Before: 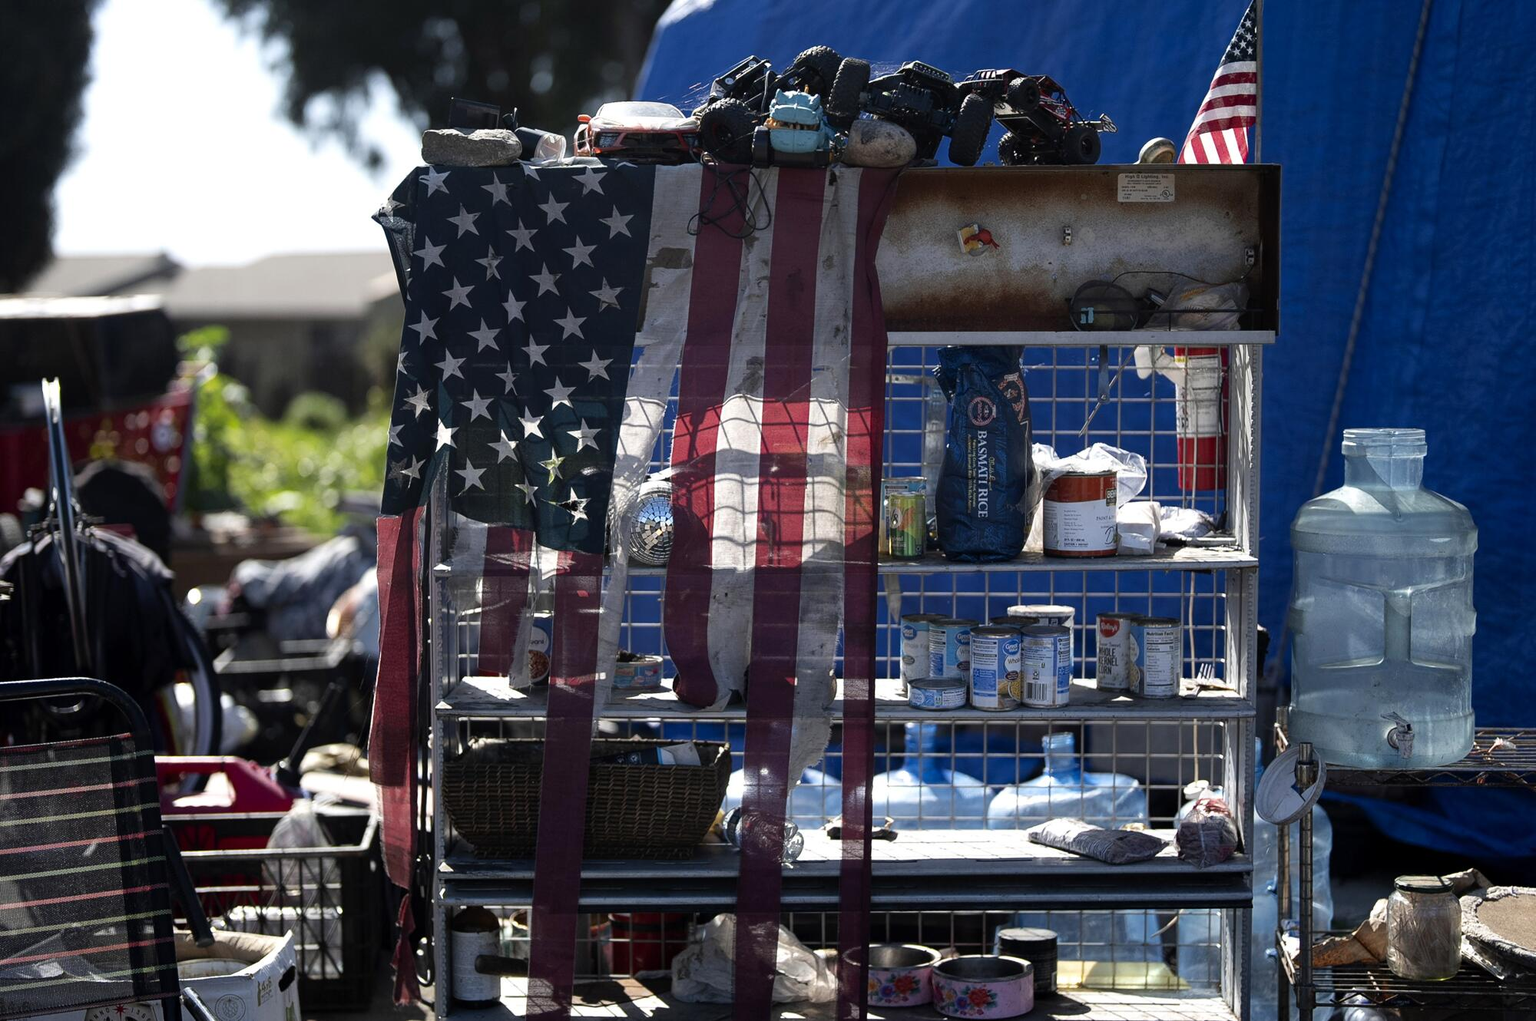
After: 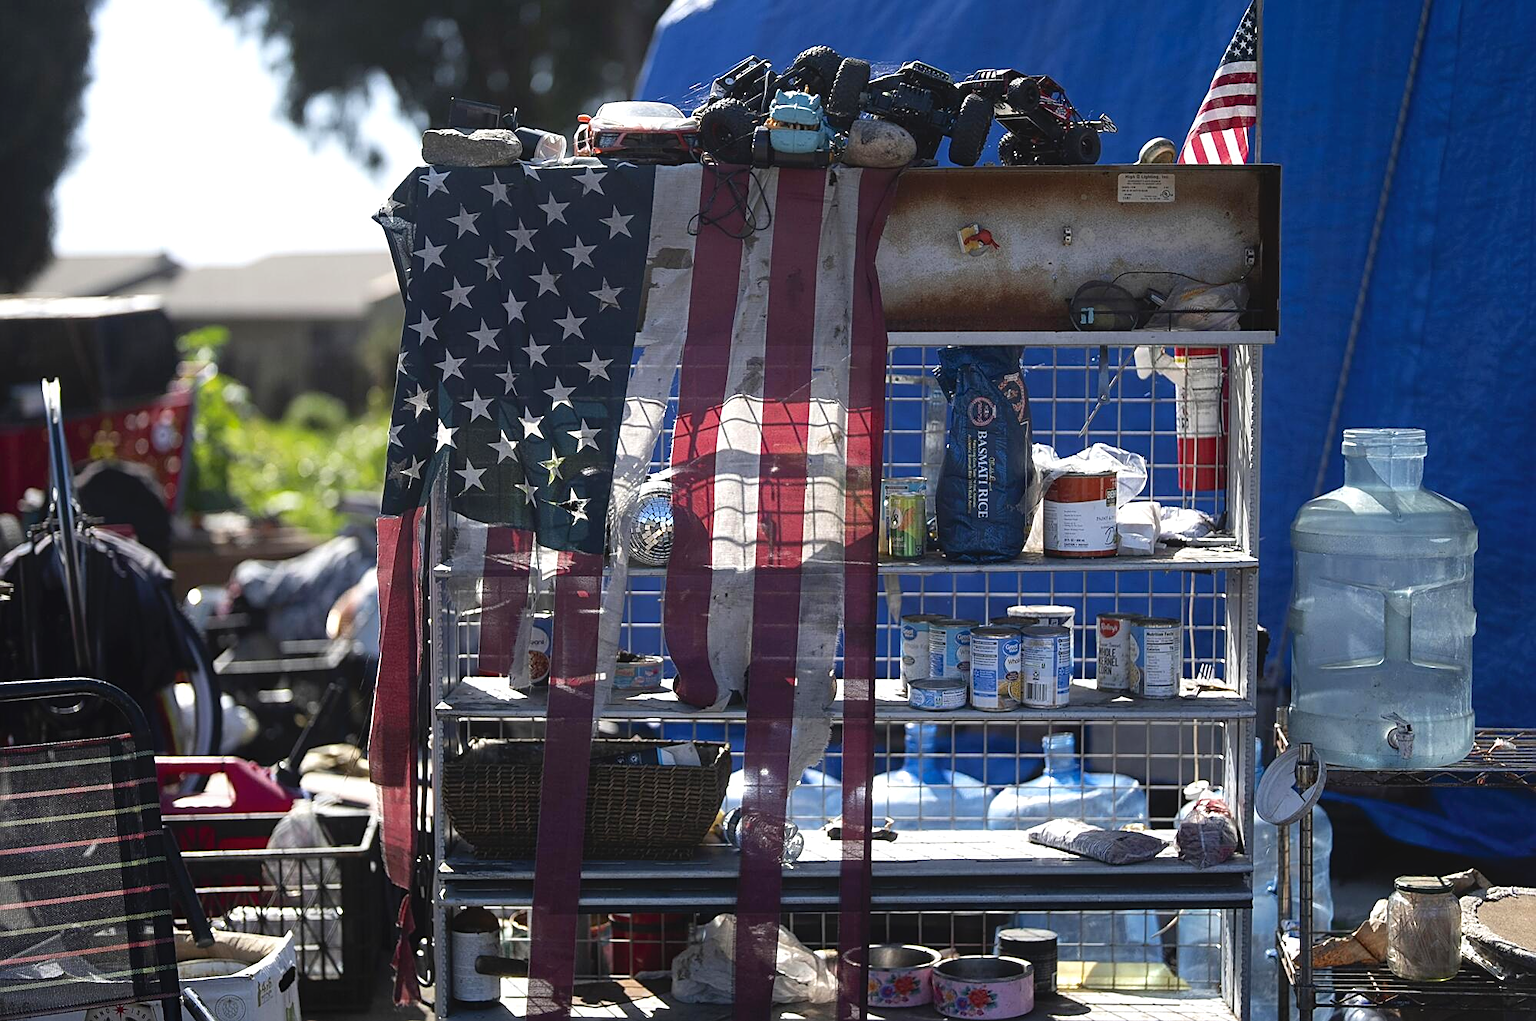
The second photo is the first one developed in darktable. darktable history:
local contrast: highlights 68%, shadows 64%, detail 81%, midtone range 0.323
sharpen: on, module defaults
exposure: black level correction 0.001, exposure 0.499 EV, compensate exposure bias true, compensate highlight preservation false
